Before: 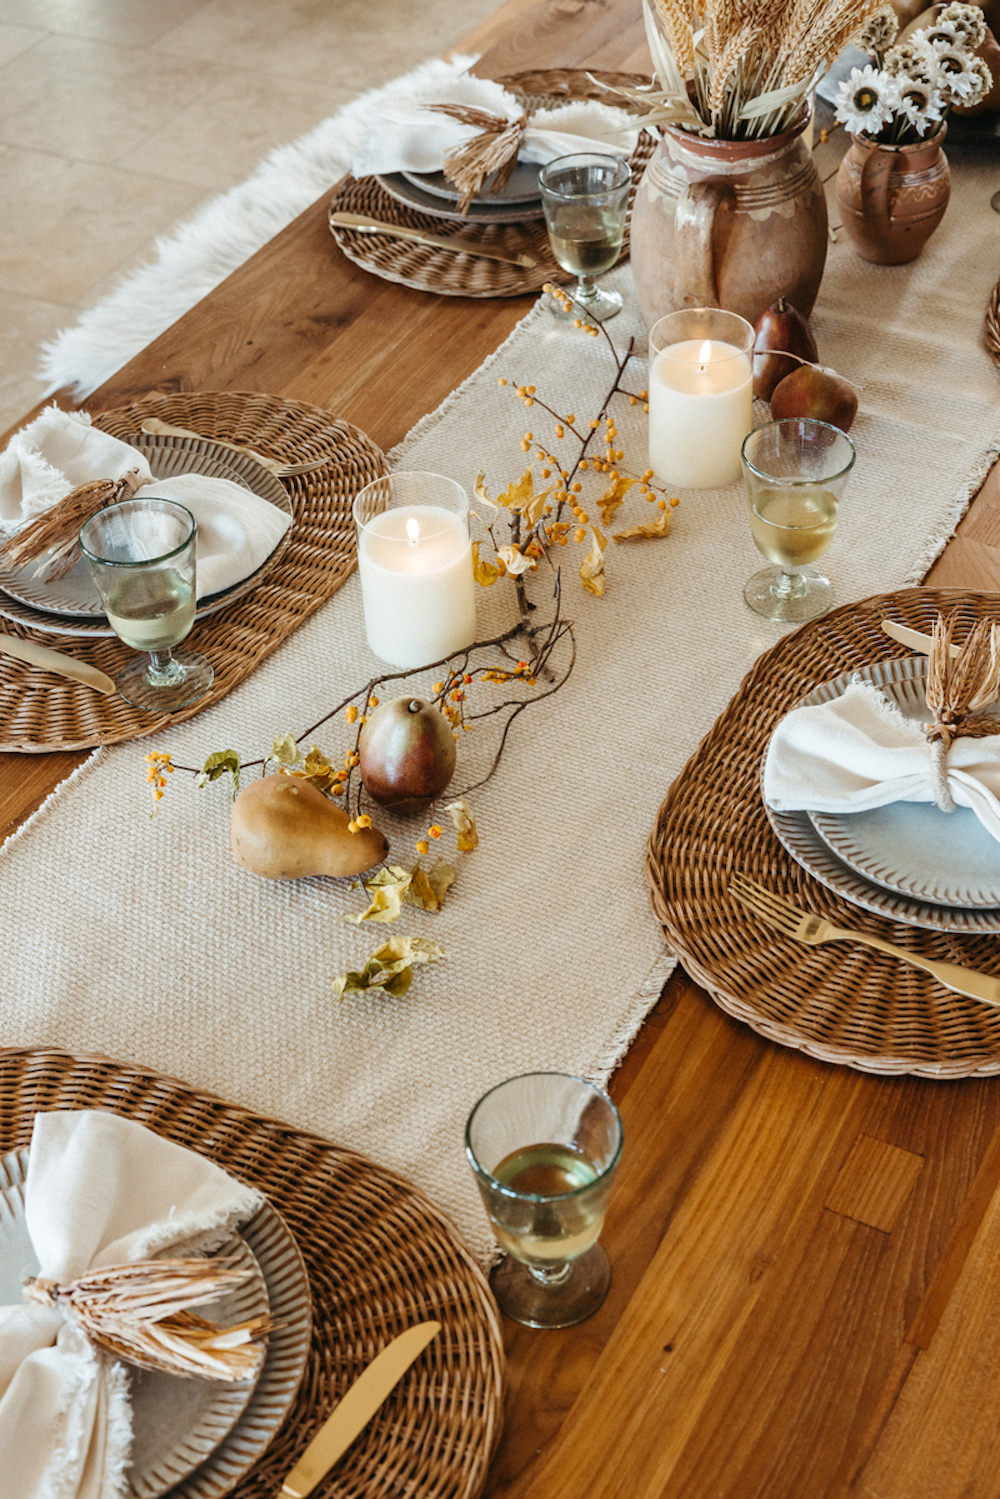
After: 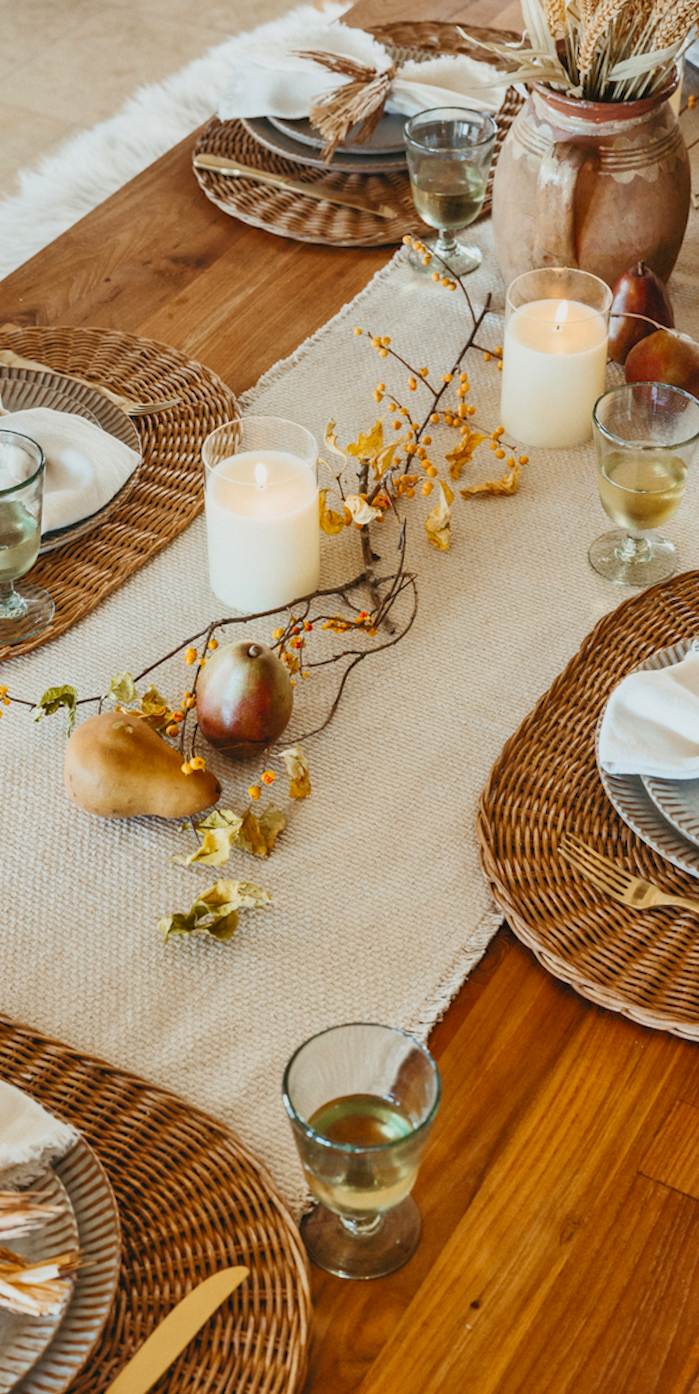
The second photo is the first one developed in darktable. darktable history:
crop and rotate: angle -2.86°, left 13.917%, top 0.04%, right 10.957%, bottom 0.053%
tone equalizer: -8 EV -0.023 EV, -7 EV 0.033 EV, -6 EV -0.008 EV, -5 EV 0.005 EV, -4 EV -0.038 EV, -3 EV -0.228 EV, -2 EV -0.648 EV, -1 EV -0.964 EV, +0 EV -0.953 EV
exposure: exposure 0.202 EV, compensate highlight preservation false
contrast brightness saturation: contrast 0.244, brightness 0.242, saturation 0.388
